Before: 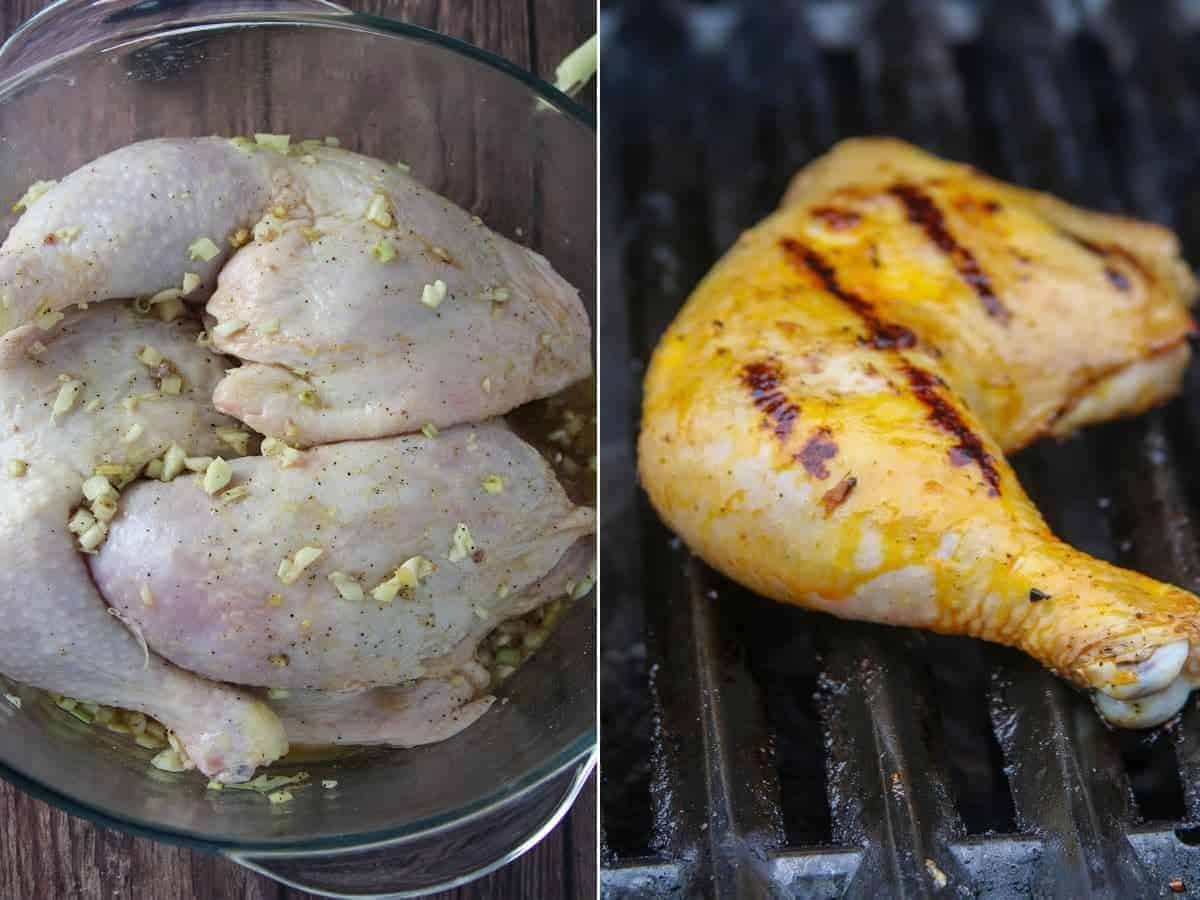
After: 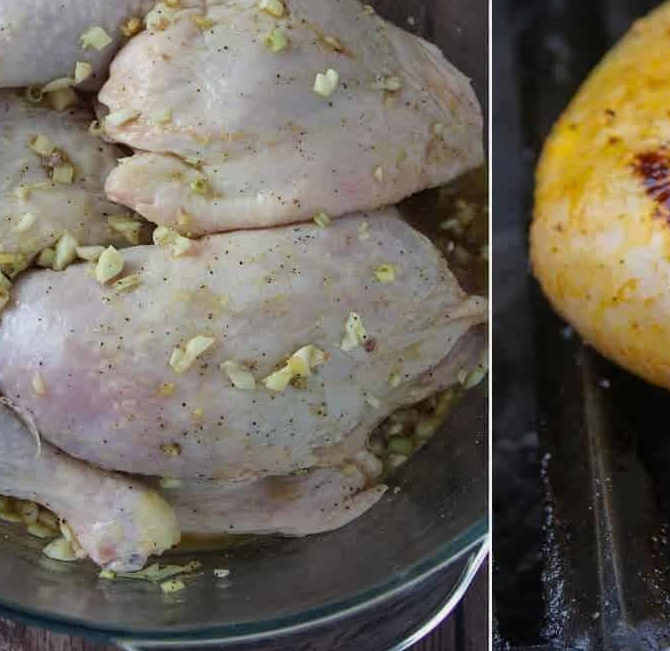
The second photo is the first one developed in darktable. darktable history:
crop: left 9.053%, top 23.471%, right 35.059%, bottom 4.152%
exposure: exposure -0.176 EV, compensate exposure bias true, compensate highlight preservation false
